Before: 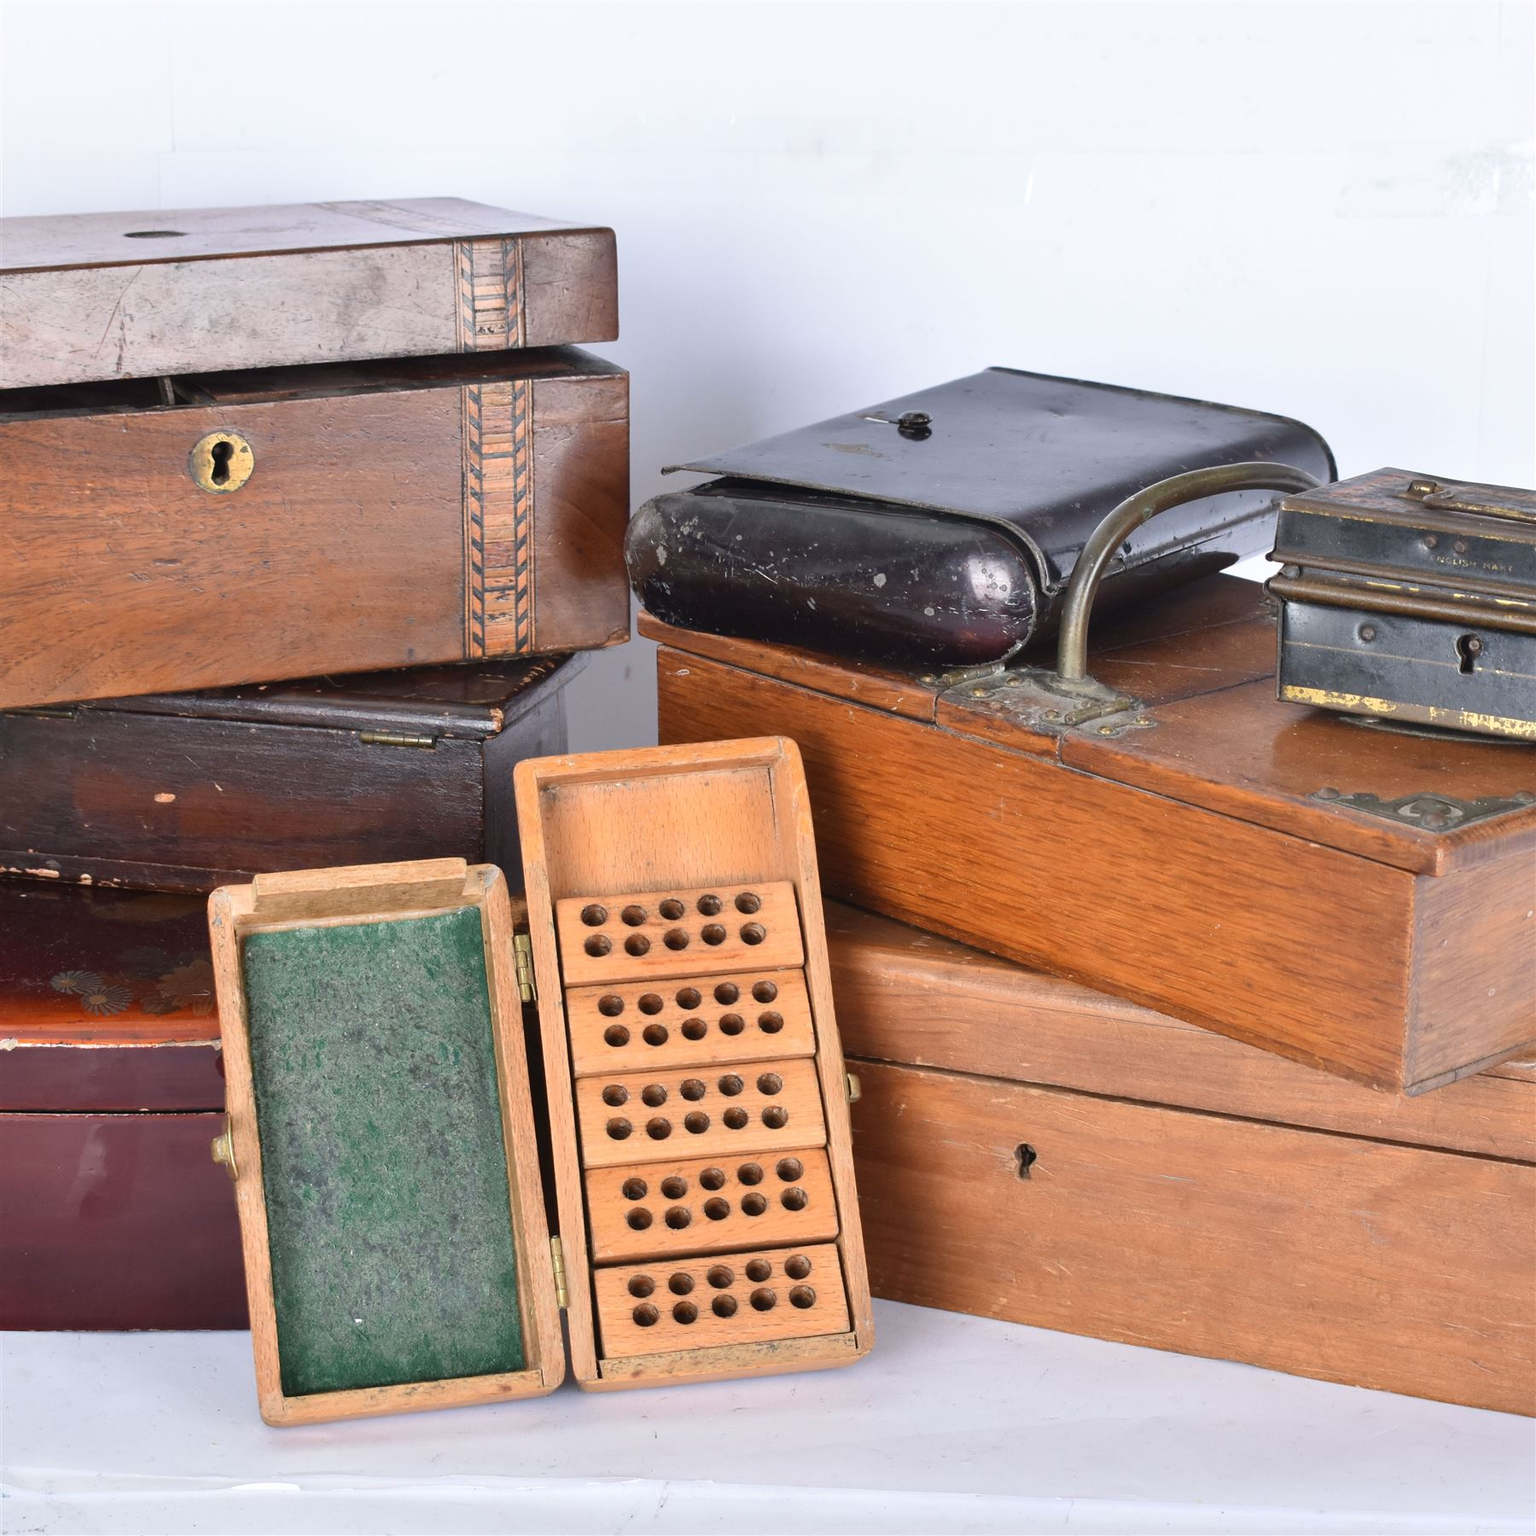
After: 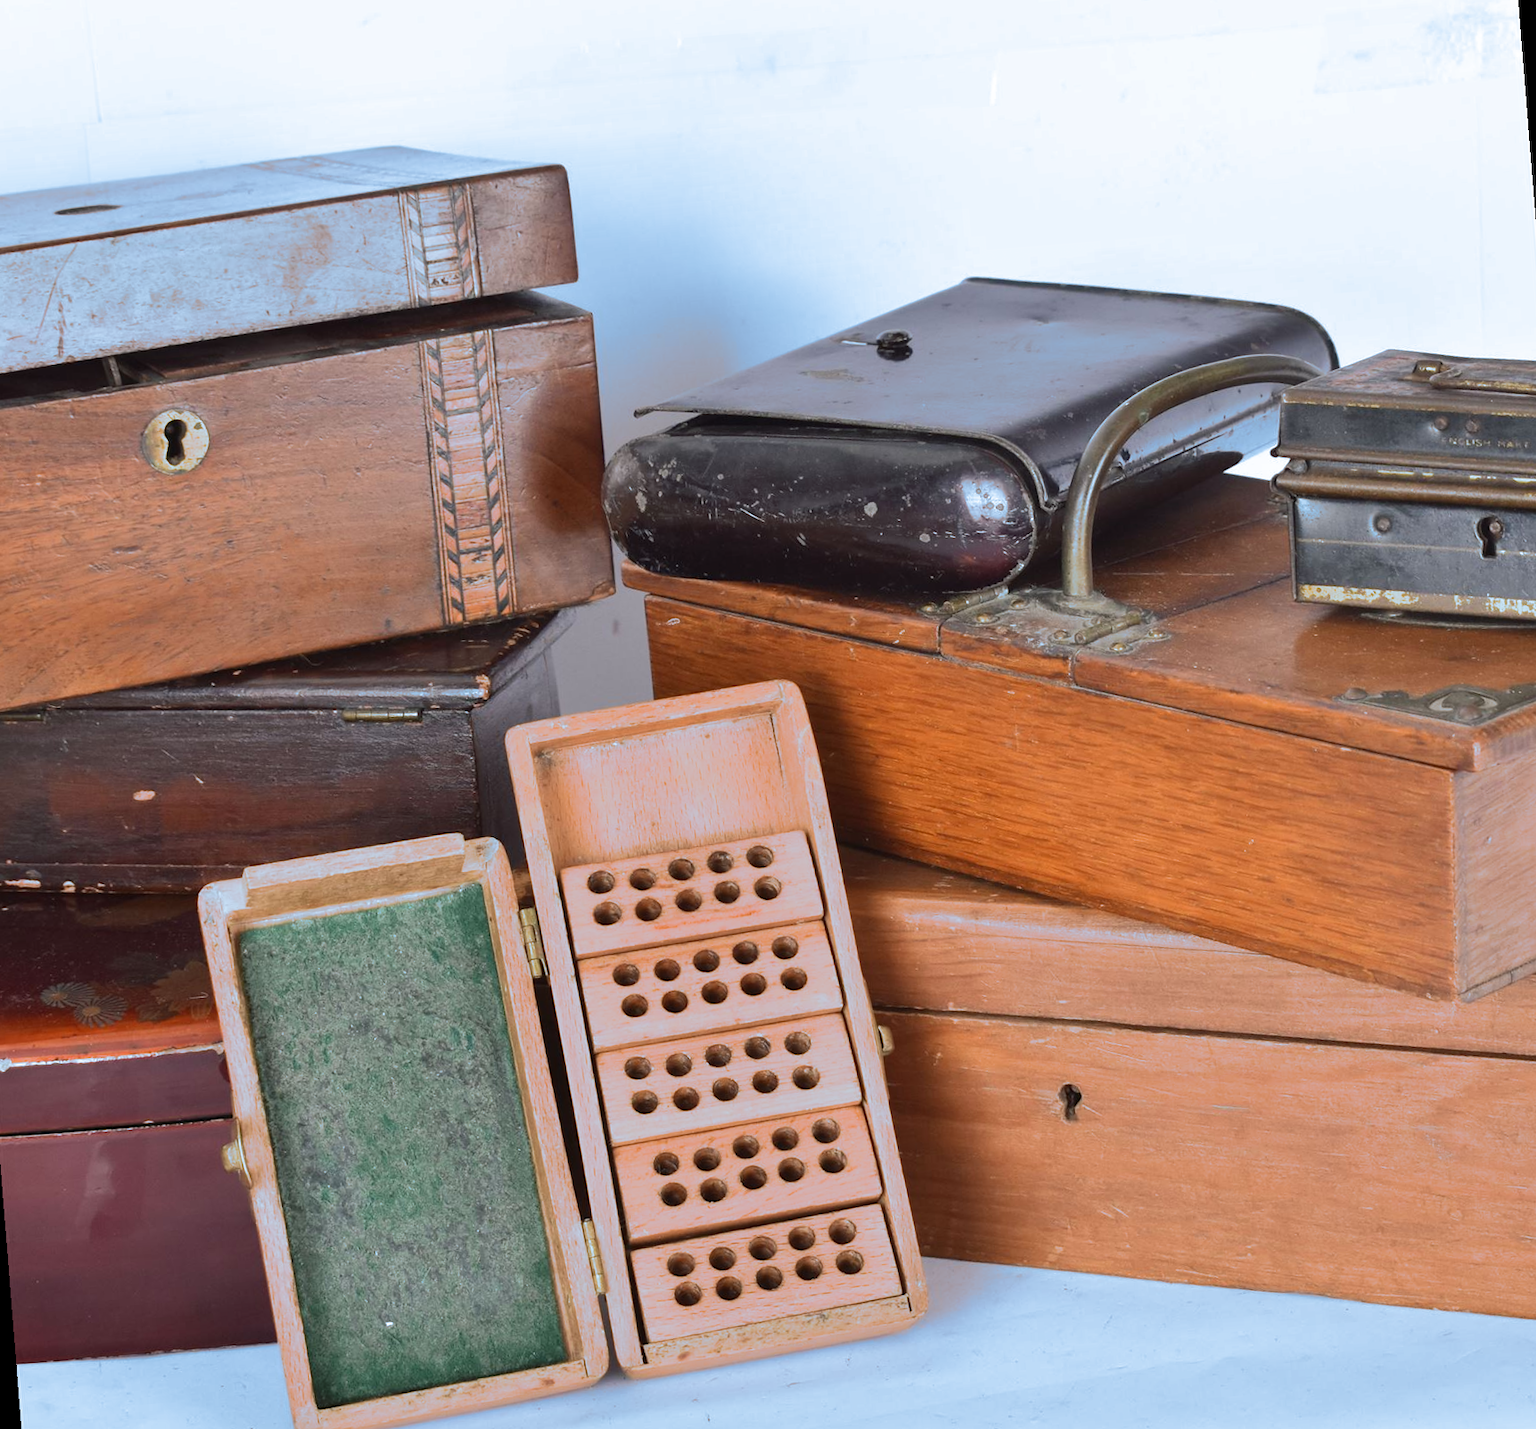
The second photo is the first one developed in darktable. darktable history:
split-toning: shadows › hue 351.18°, shadows › saturation 0.86, highlights › hue 218.82°, highlights › saturation 0.73, balance -19.167
rotate and perspective: rotation -4.57°, crop left 0.054, crop right 0.944, crop top 0.087, crop bottom 0.914
